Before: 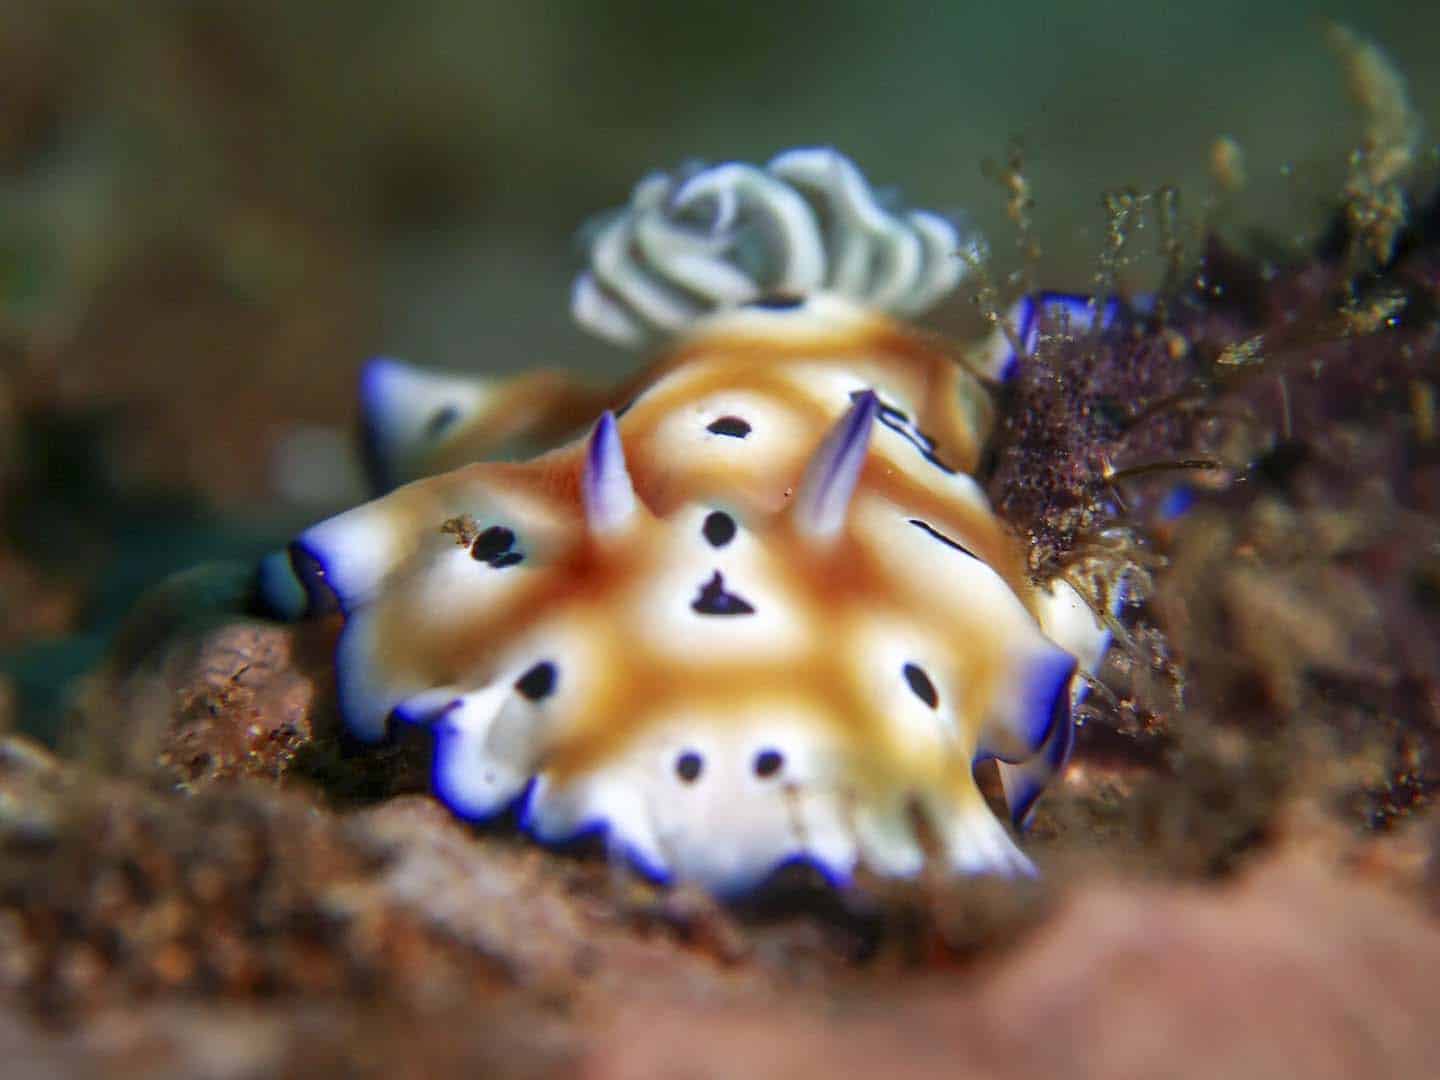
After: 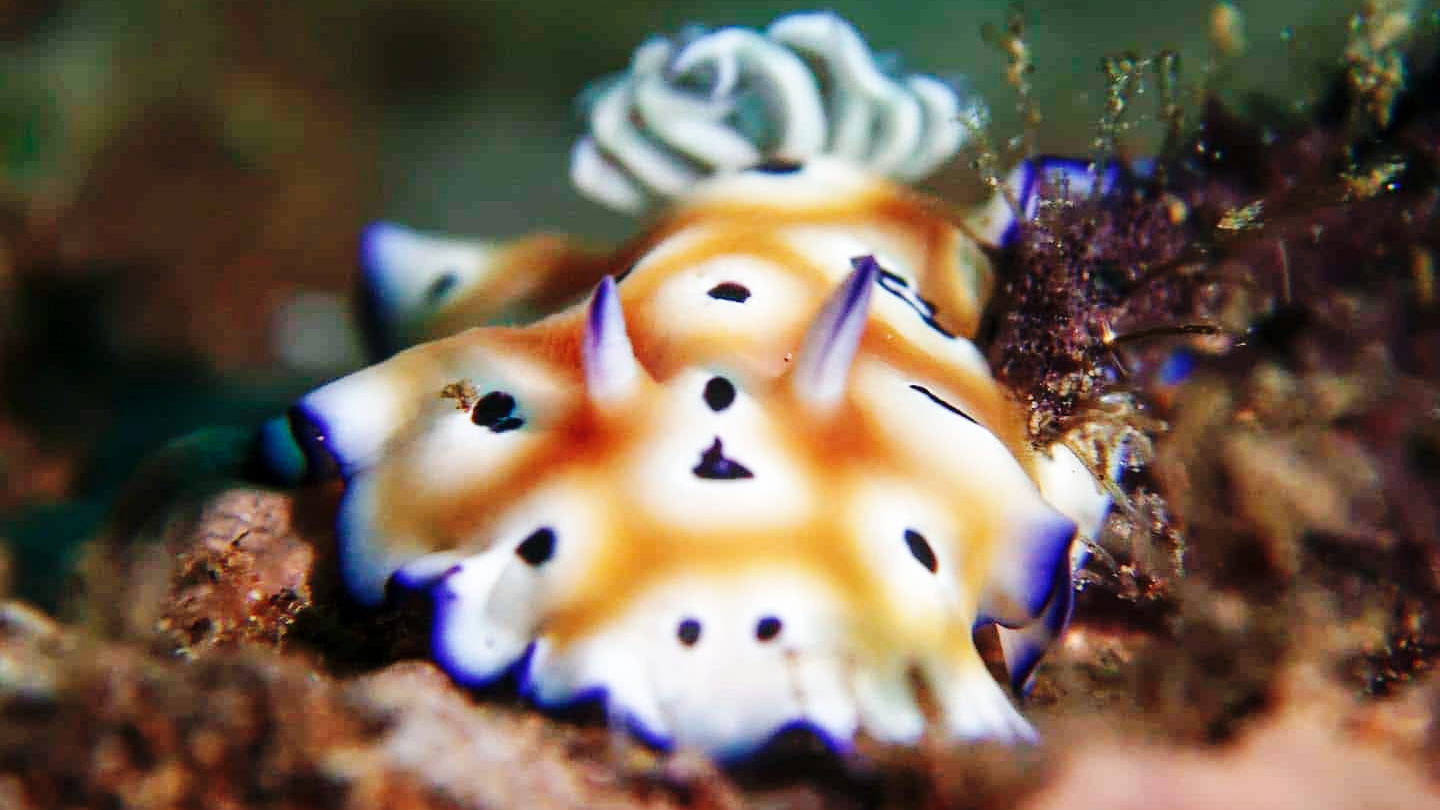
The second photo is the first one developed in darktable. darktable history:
color correction: saturation 0.8
crop and rotate: top 12.5%, bottom 12.5%
base curve: curves: ch0 [(0, 0) (0.036, 0.025) (0.121, 0.166) (0.206, 0.329) (0.605, 0.79) (1, 1)], preserve colors none
